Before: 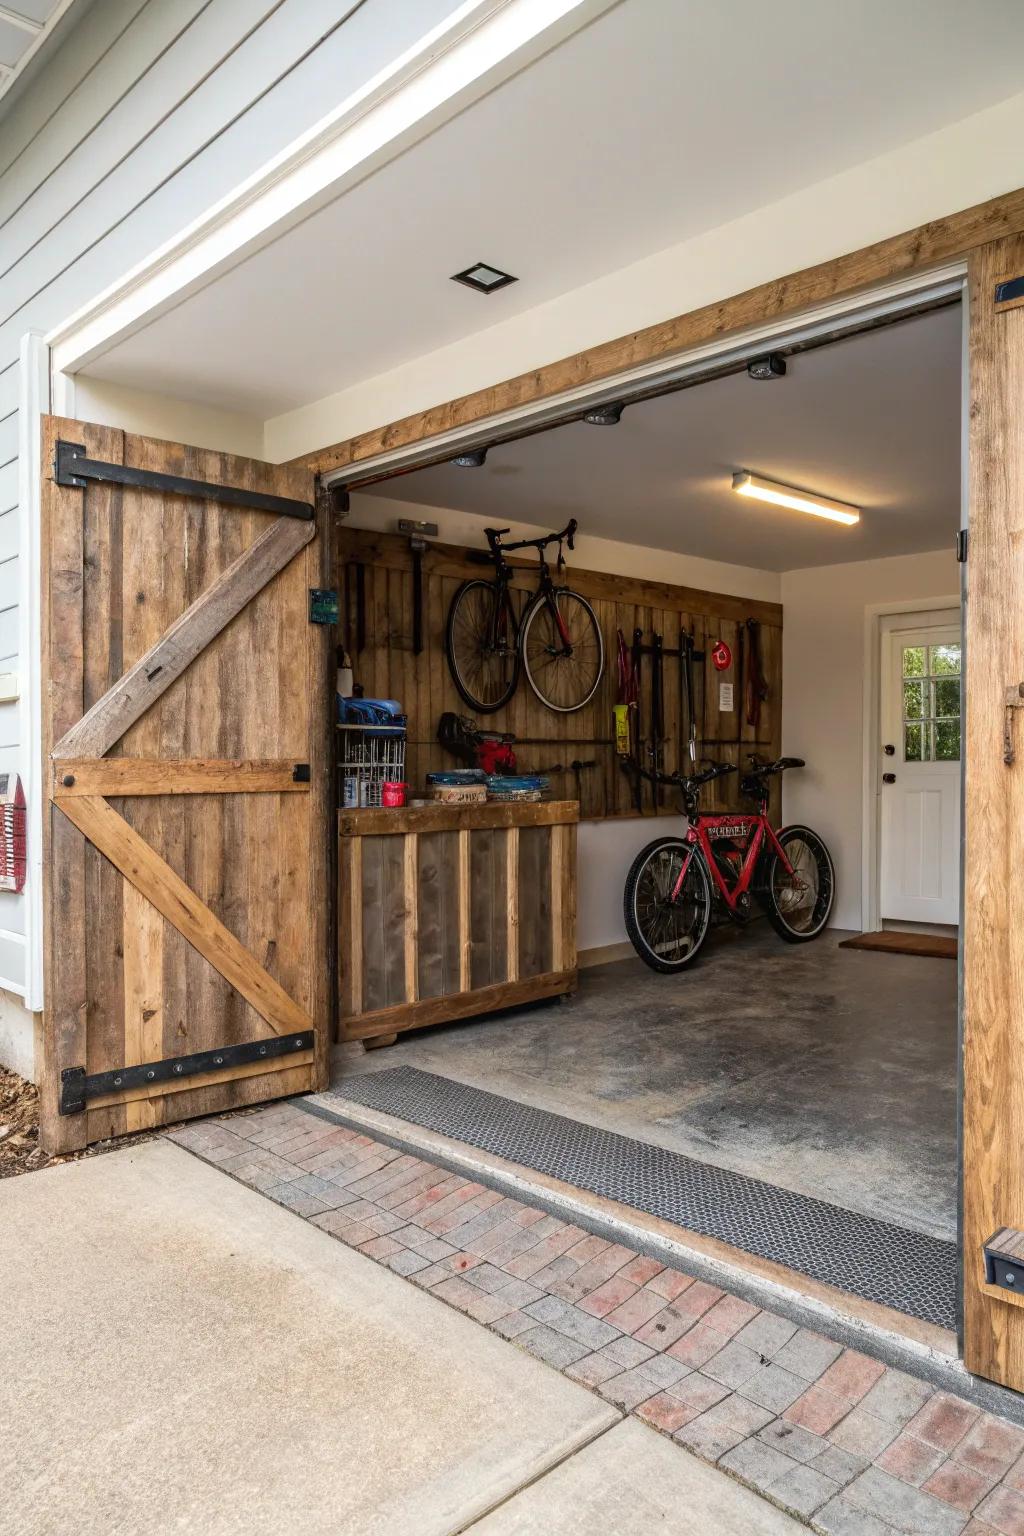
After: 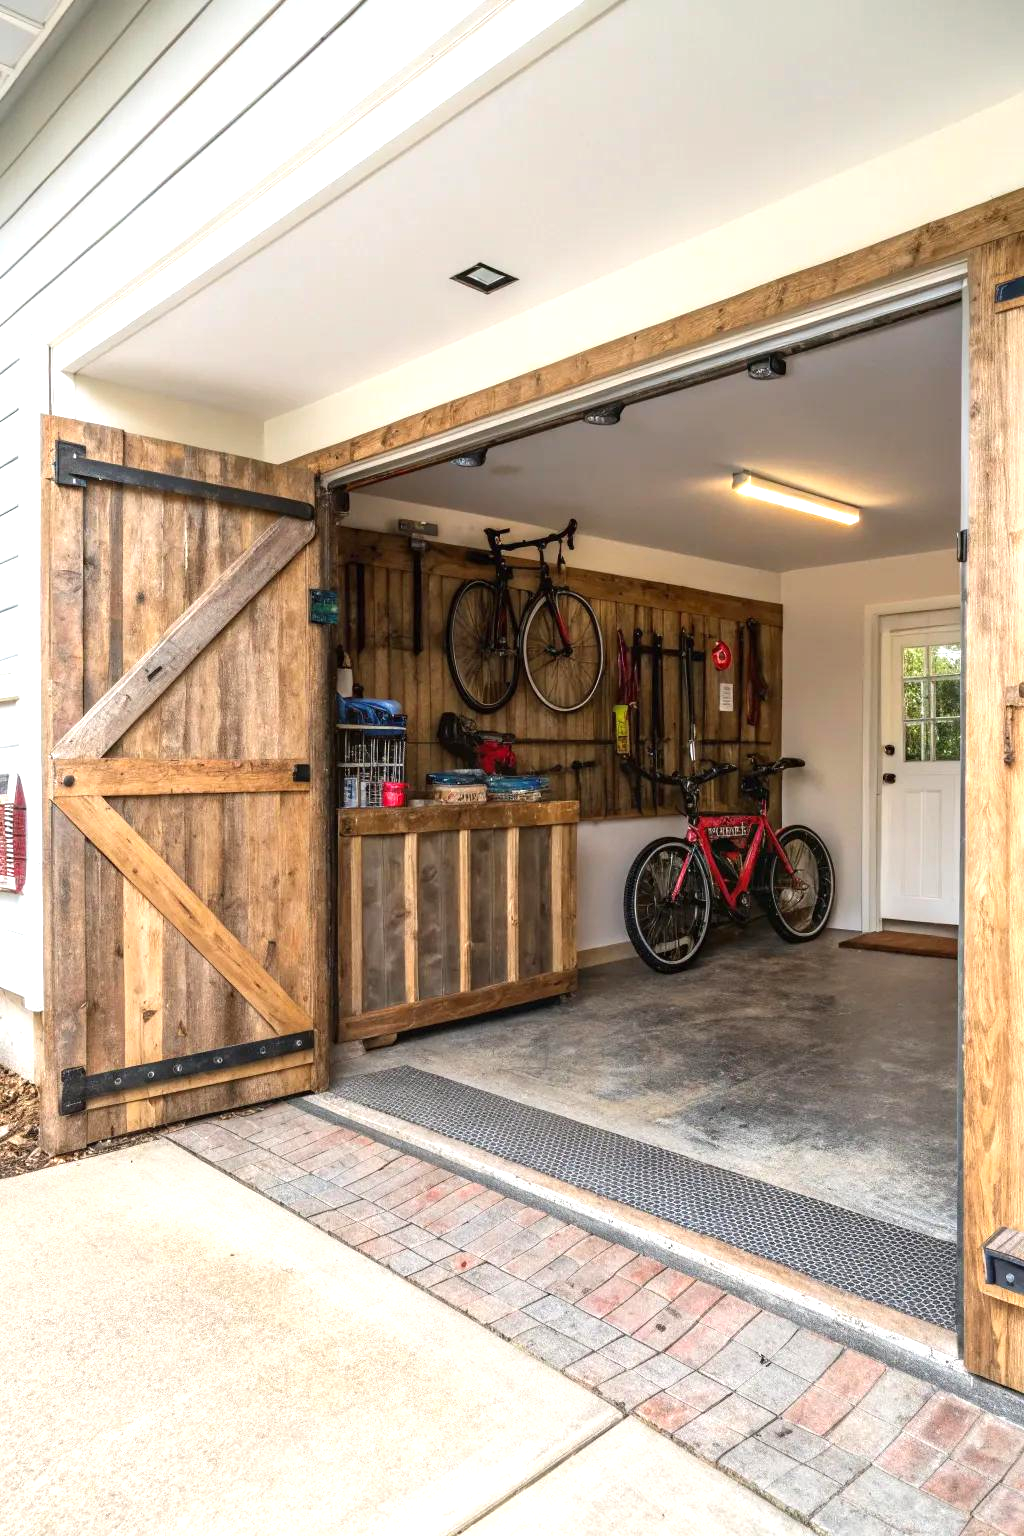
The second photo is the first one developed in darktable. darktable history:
exposure: black level correction 0, exposure 0.693 EV, compensate exposure bias true, compensate highlight preservation false
color zones: curves: ch0 [(0, 0.48) (0.209, 0.398) (0.305, 0.332) (0.429, 0.493) (0.571, 0.5) (0.714, 0.5) (0.857, 0.5) (1, 0.48)]; ch1 [(0, 0.736) (0.143, 0.625) (0.225, 0.371) (0.429, 0.256) (0.571, 0.241) (0.714, 0.213) (0.857, 0.48) (1, 0.736)]; ch2 [(0, 0.448) (0.143, 0.498) (0.286, 0.5) (0.429, 0.5) (0.571, 0.5) (0.714, 0.5) (0.857, 0.5) (1, 0.448)], mix -95.39%
